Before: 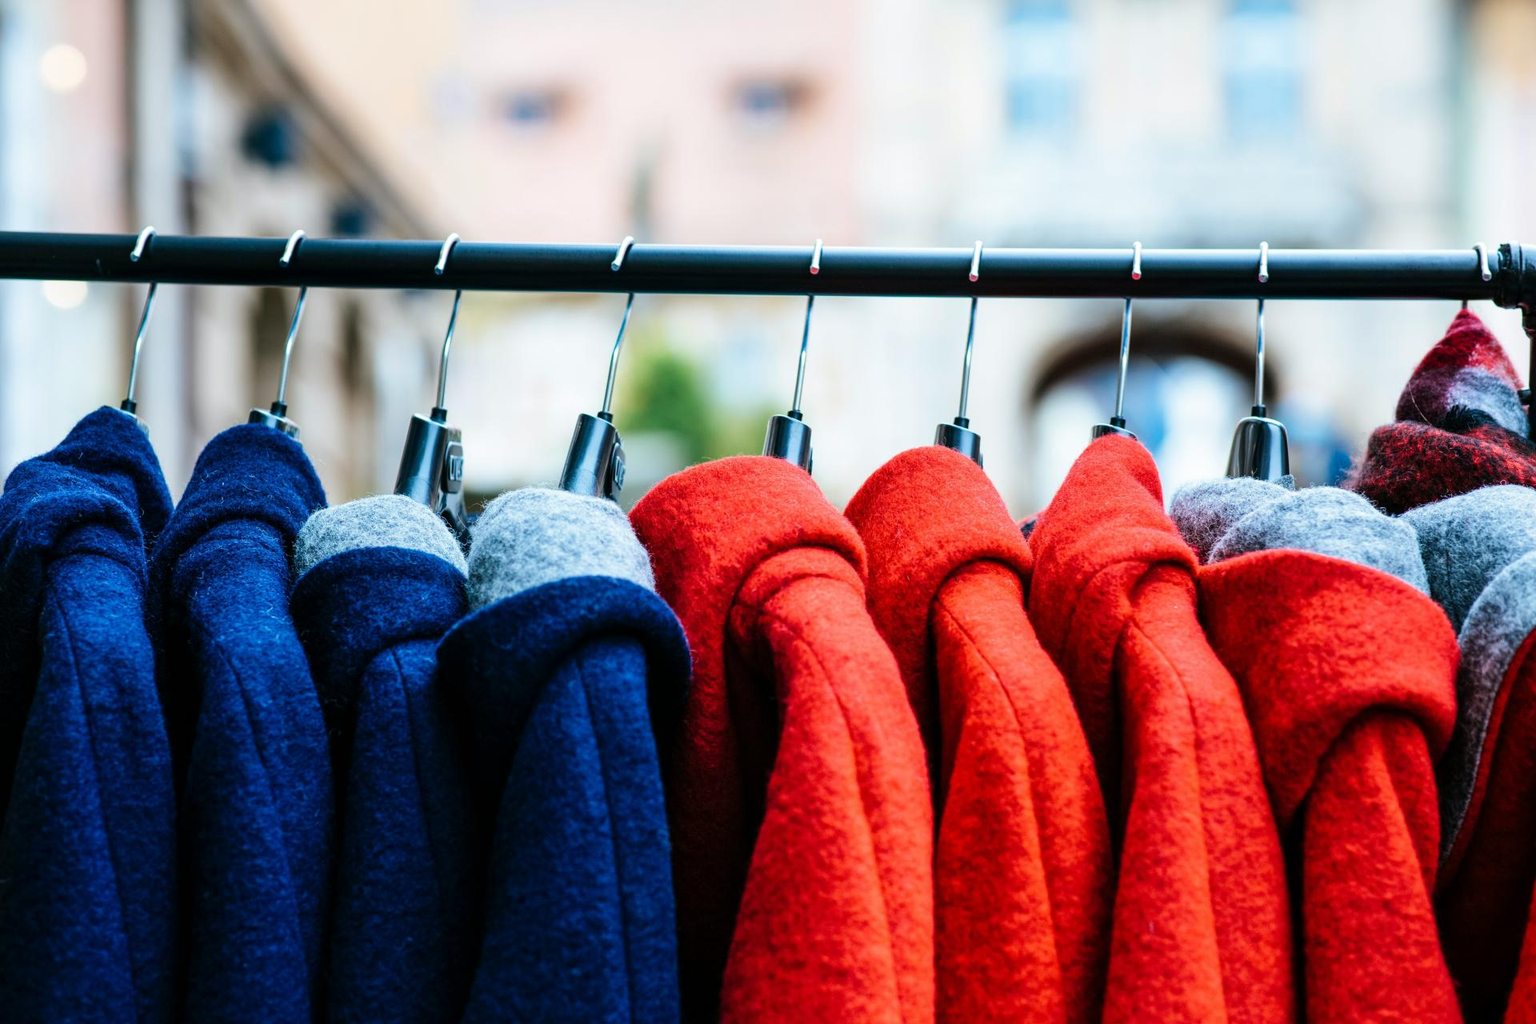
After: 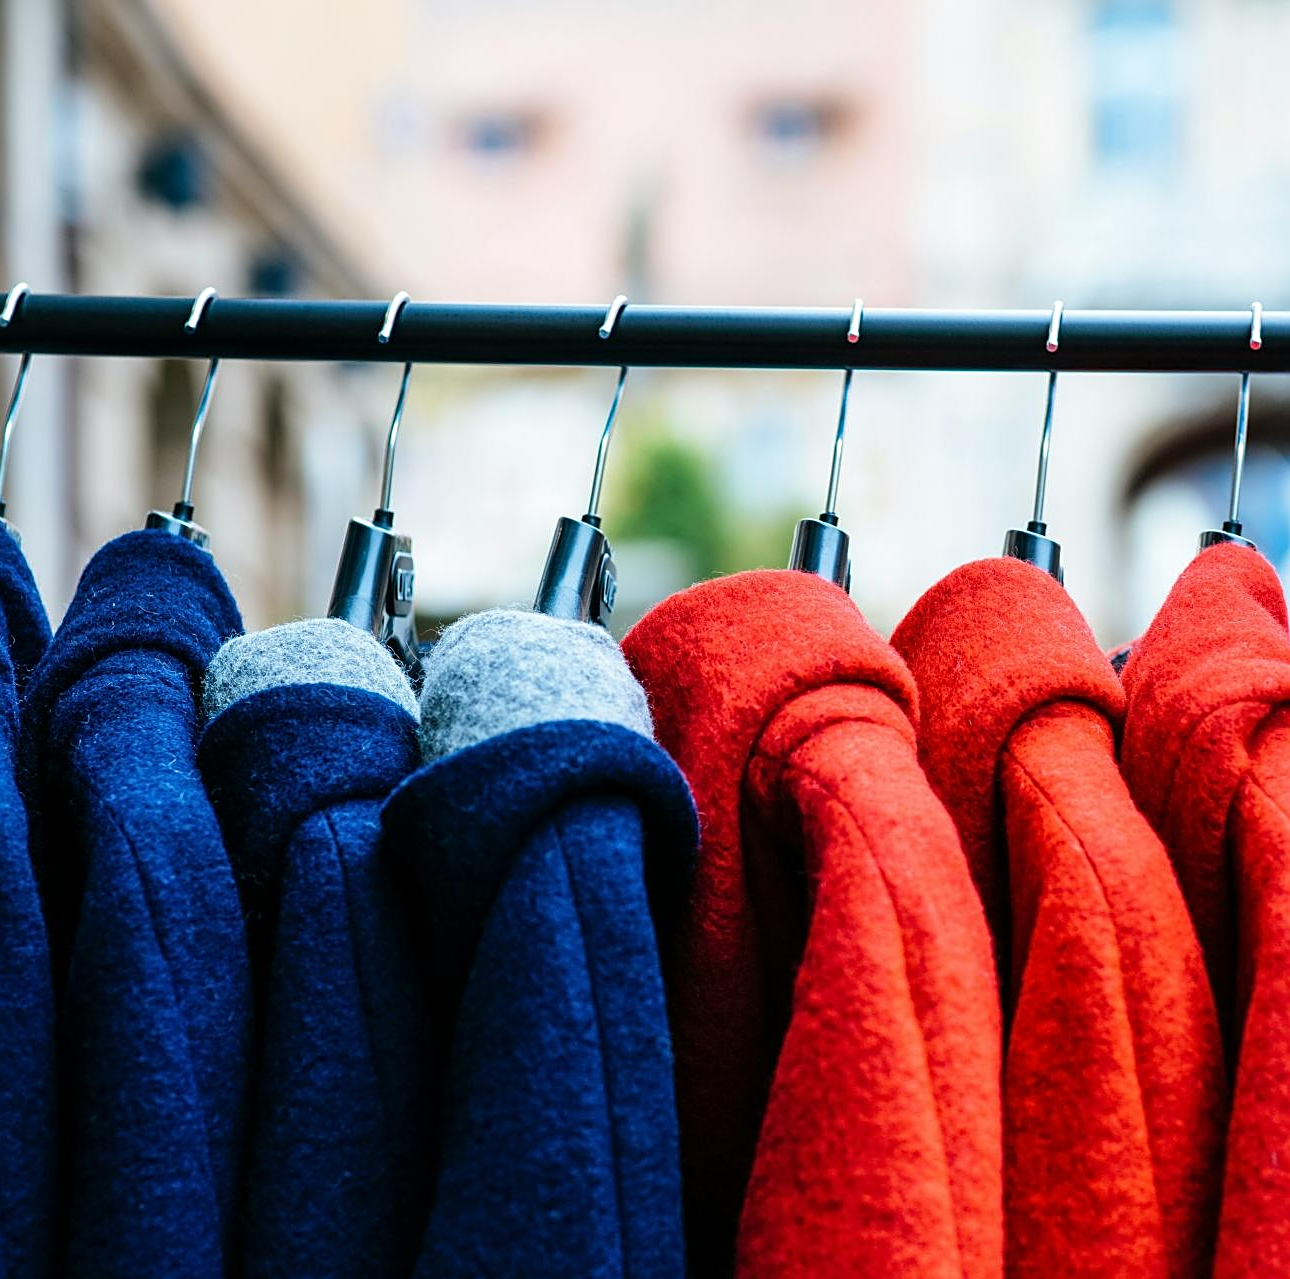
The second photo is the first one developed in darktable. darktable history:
sharpen: on, module defaults
crop and rotate: left 8.602%, right 24.196%
